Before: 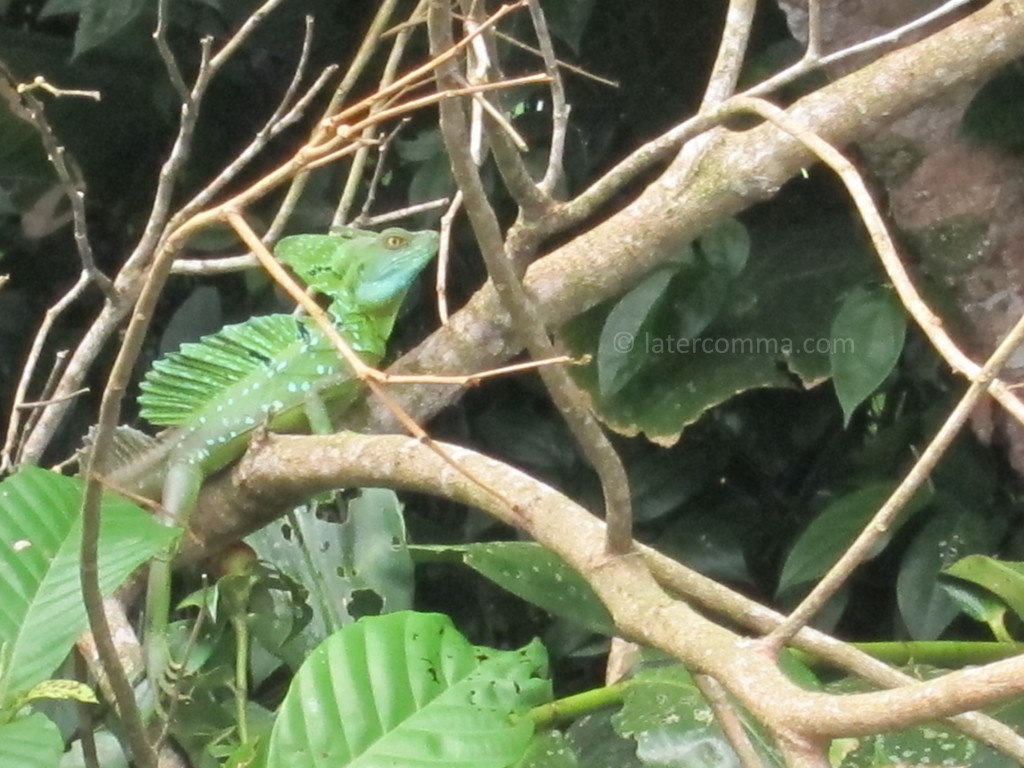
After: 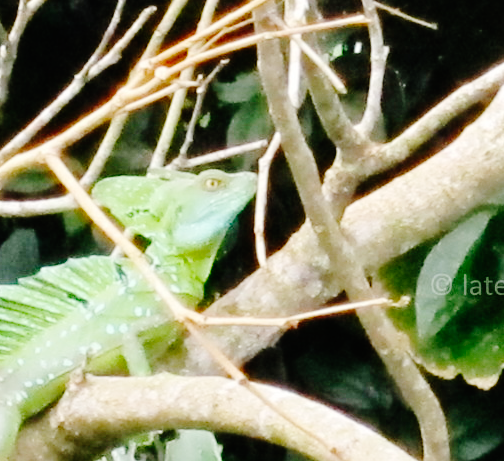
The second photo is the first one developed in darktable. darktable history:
base curve: curves: ch0 [(0, 0) (0.036, 0.01) (0.123, 0.254) (0.258, 0.504) (0.507, 0.748) (1, 1)], preserve colors none
crop: left 17.835%, top 7.675%, right 32.881%, bottom 32.213%
